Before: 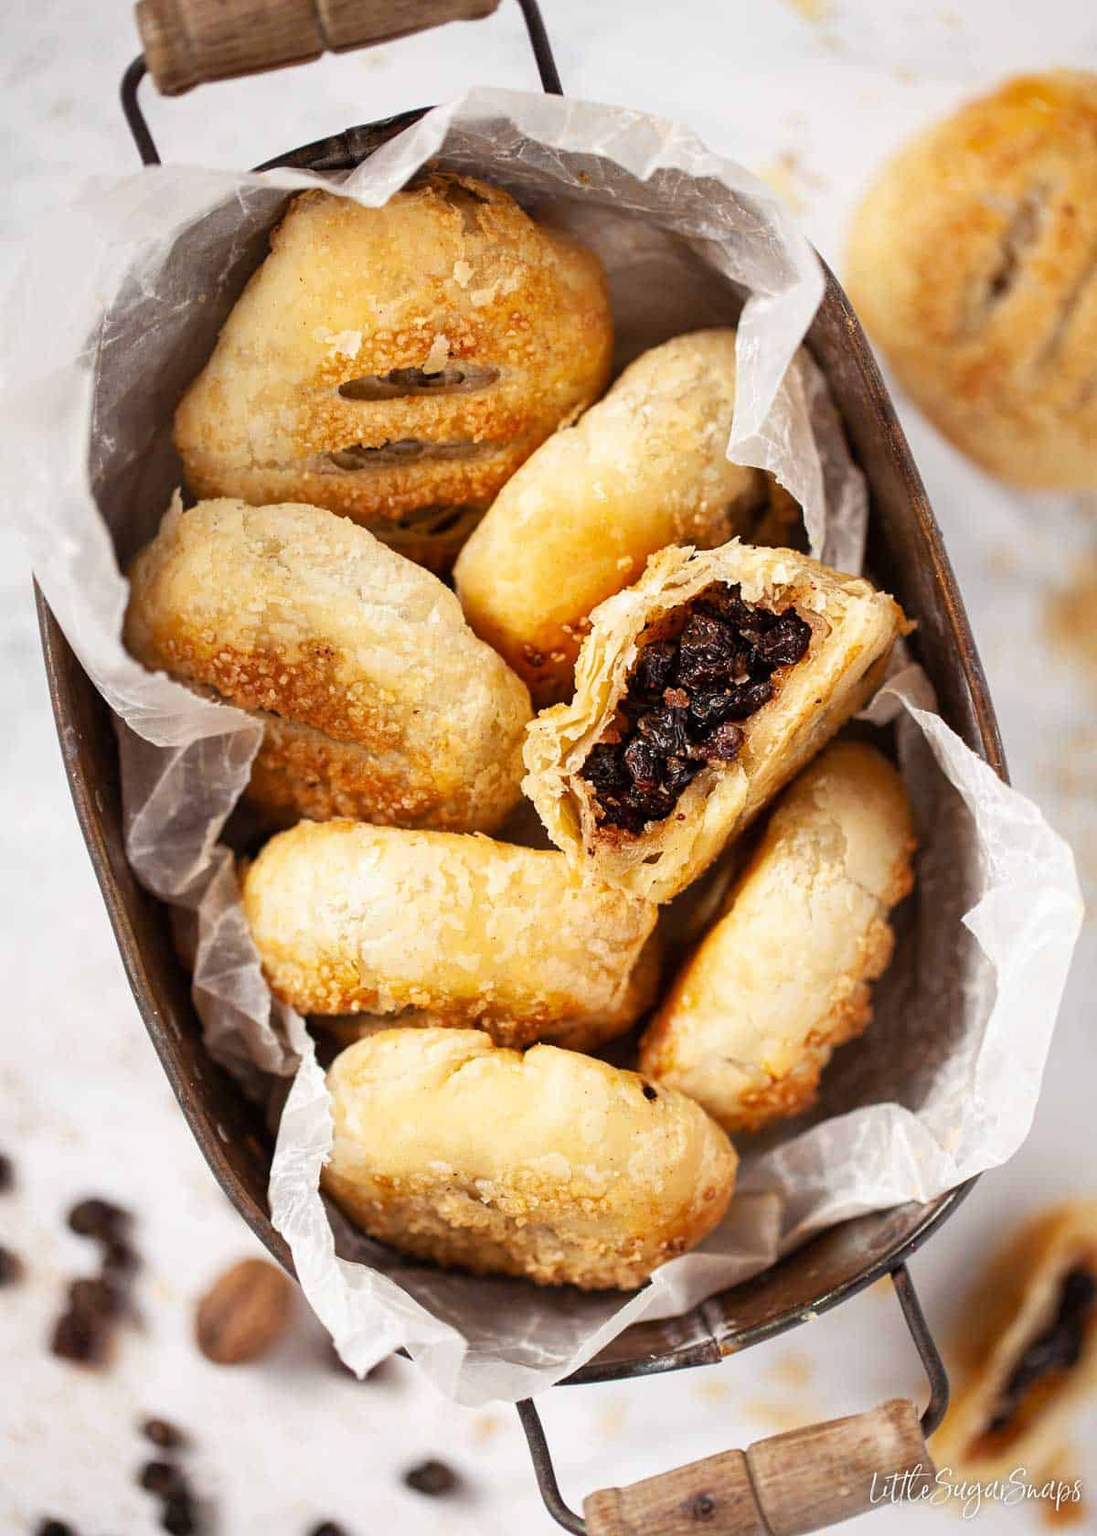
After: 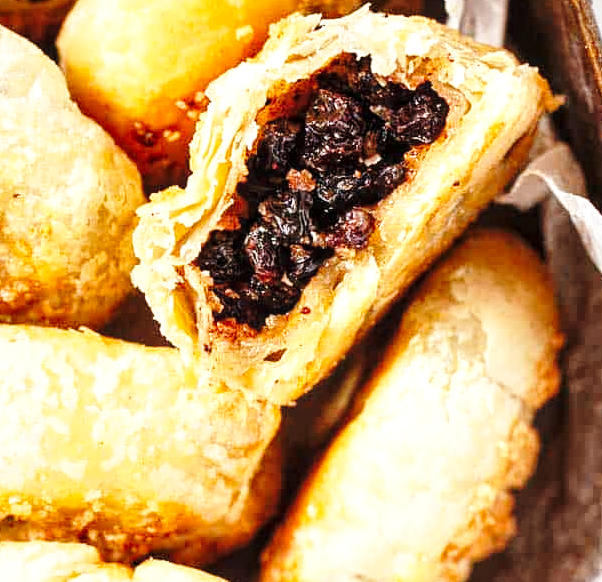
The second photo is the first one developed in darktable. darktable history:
base curve: curves: ch0 [(0, 0) (0.028, 0.03) (0.121, 0.232) (0.46, 0.748) (0.859, 0.968) (1, 1)], preserve colors none
crop: left 36.607%, top 34.735%, right 13.146%, bottom 30.611%
local contrast: highlights 99%, shadows 86%, detail 160%, midtone range 0.2
